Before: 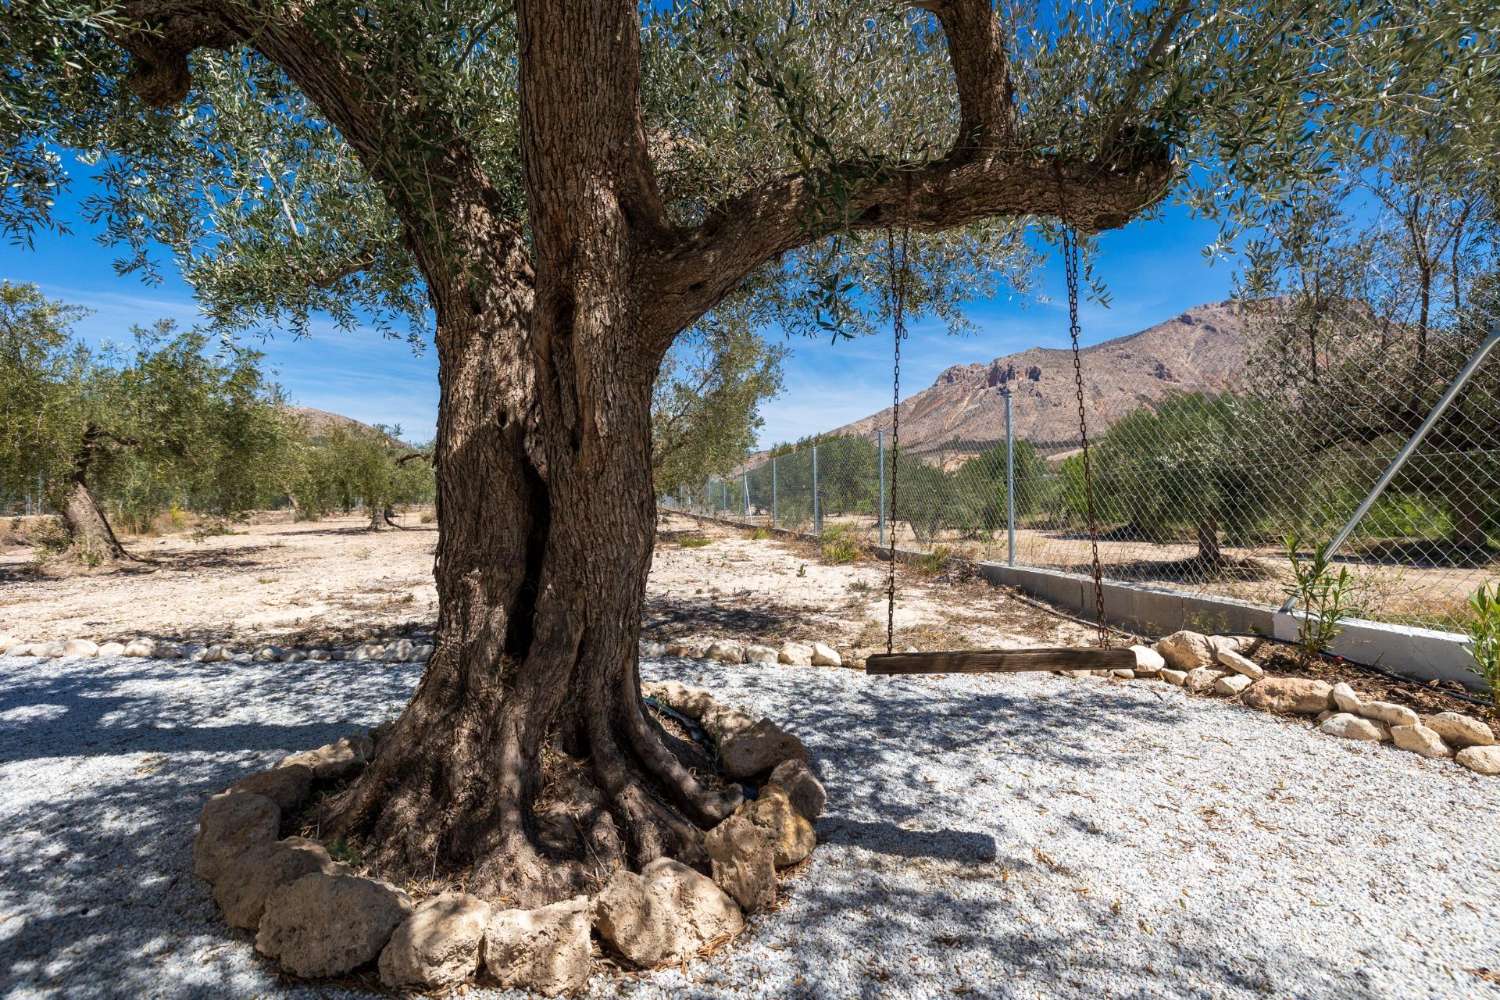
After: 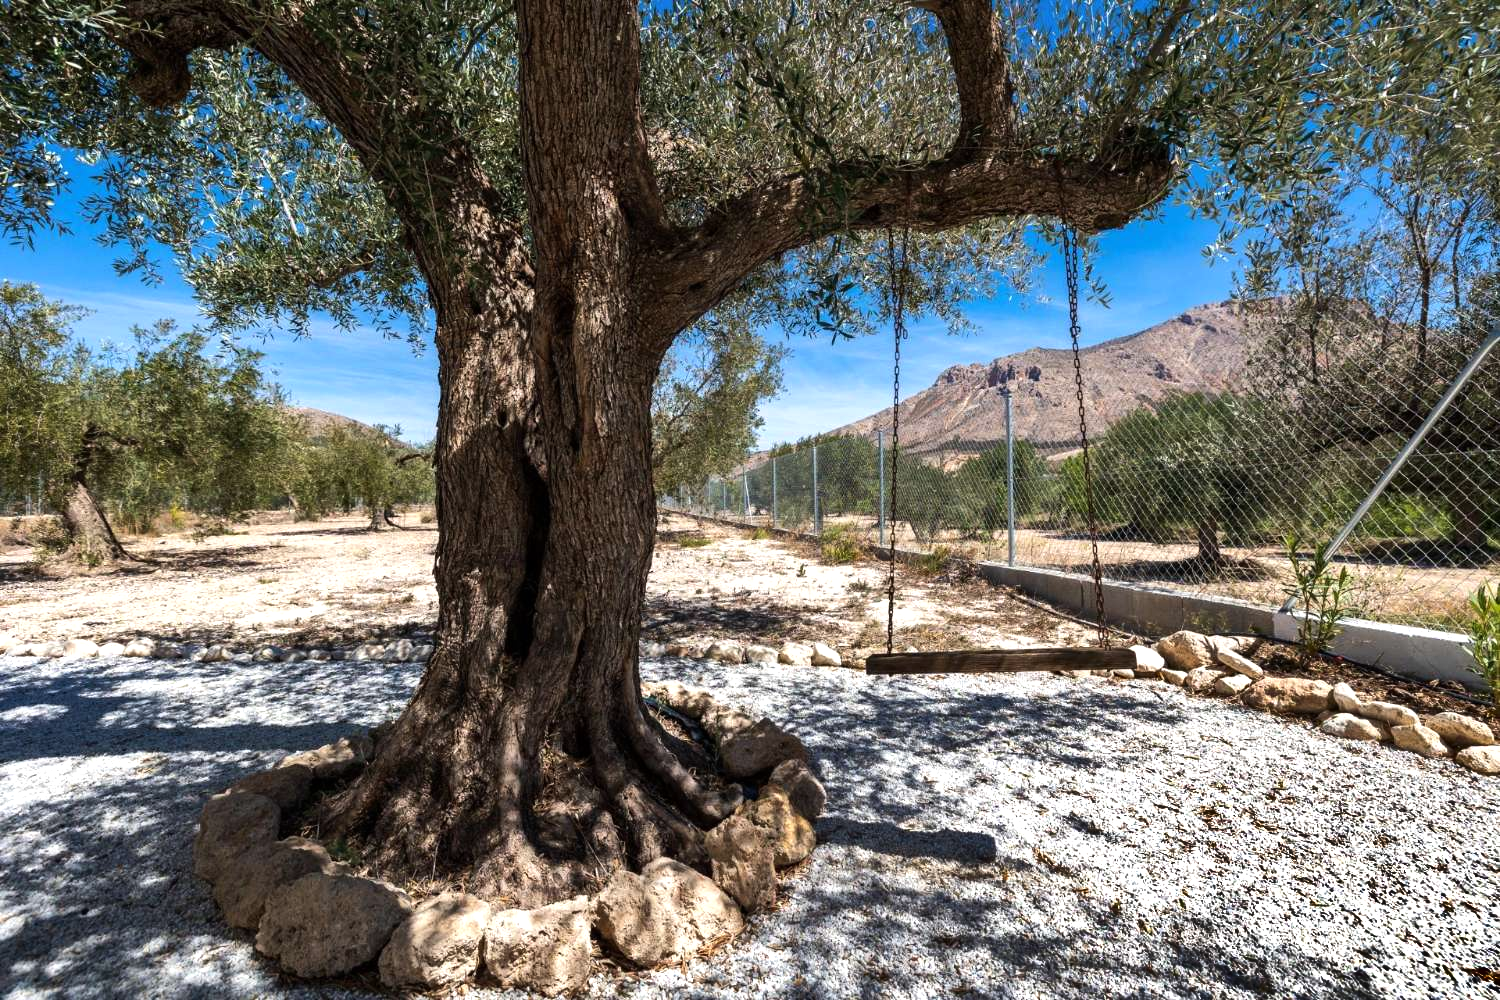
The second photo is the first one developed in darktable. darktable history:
tone equalizer: -8 EV -0.417 EV, -7 EV -0.389 EV, -6 EV -0.333 EV, -5 EV -0.222 EV, -3 EV 0.222 EV, -2 EV 0.333 EV, -1 EV 0.389 EV, +0 EV 0.417 EV, edges refinement/feathering 500, mask exposure compensation -1.57 EV, preserve details no
shadows and highlights: shadows 20.91, highlights -82.73, soften with gaussian
